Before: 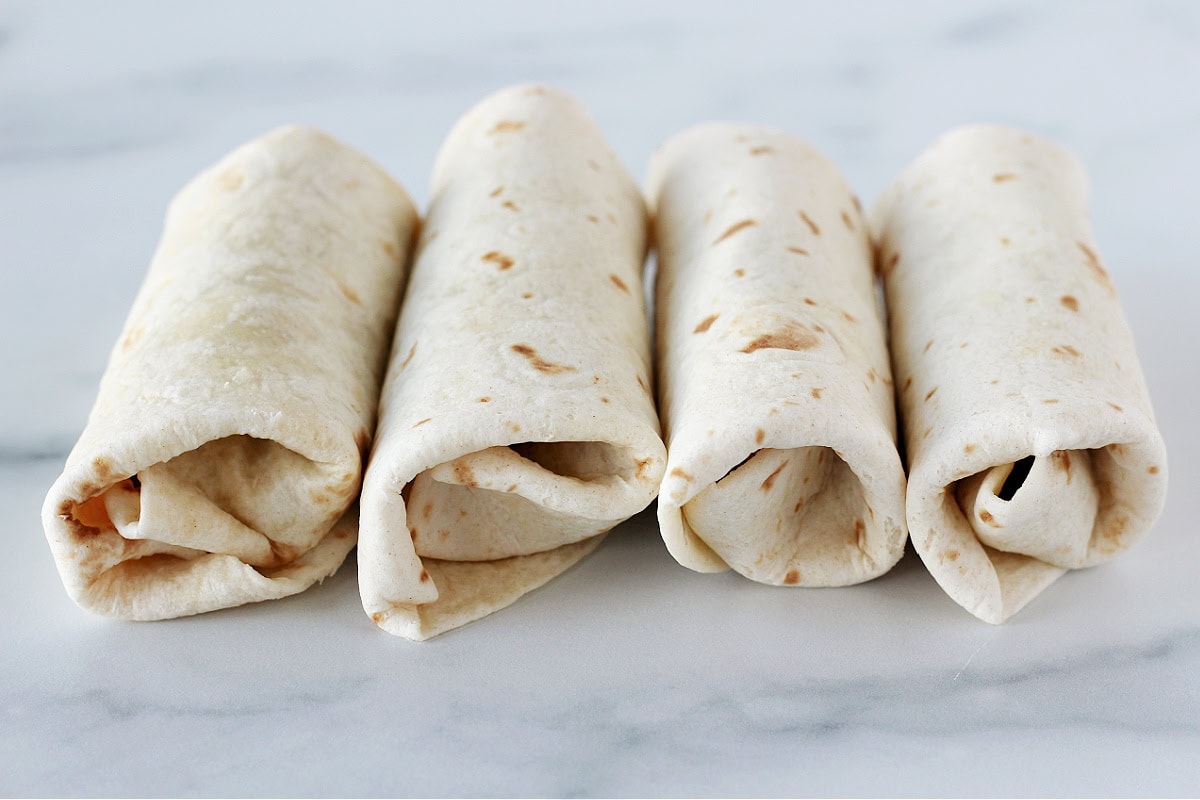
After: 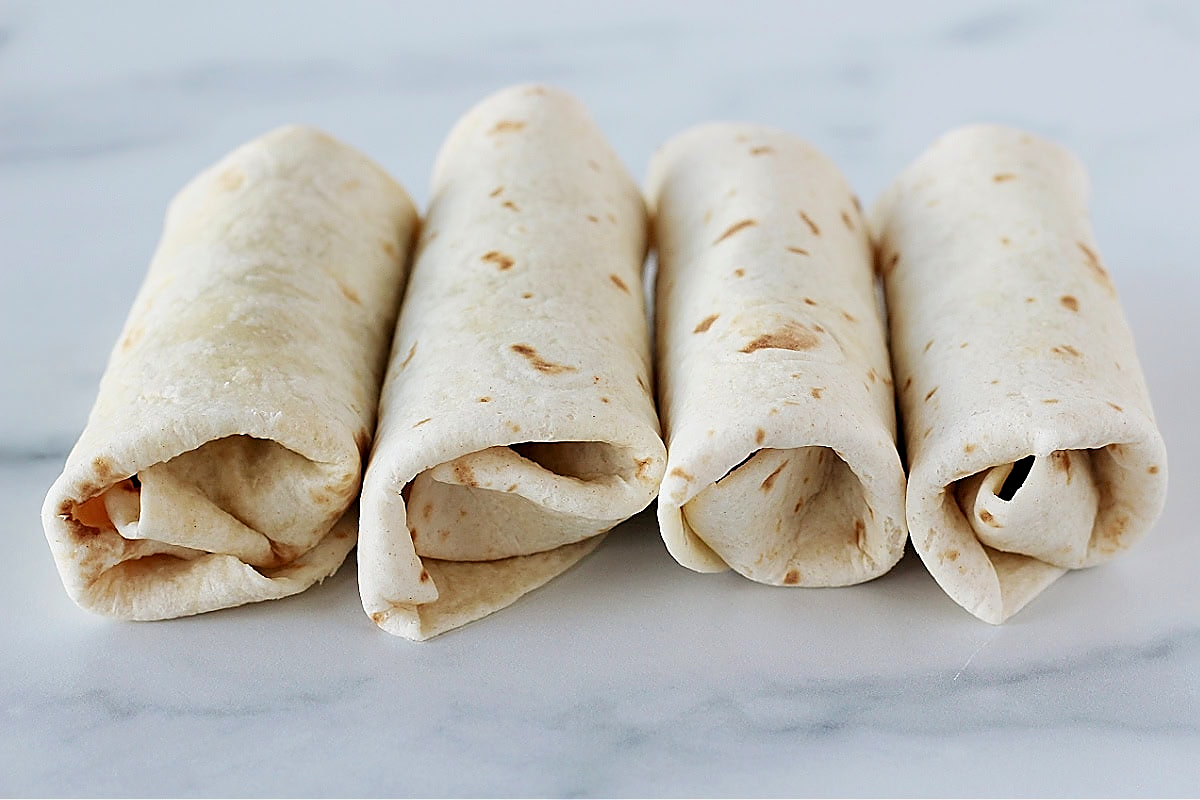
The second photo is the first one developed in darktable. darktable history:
sharpen: radius 1.426, amount 1.254, threshold 0.699
exposure: black level correction 0.001, exposure -0.122 EV, compensate highlight preservation false
velvia: strength 15.41%
